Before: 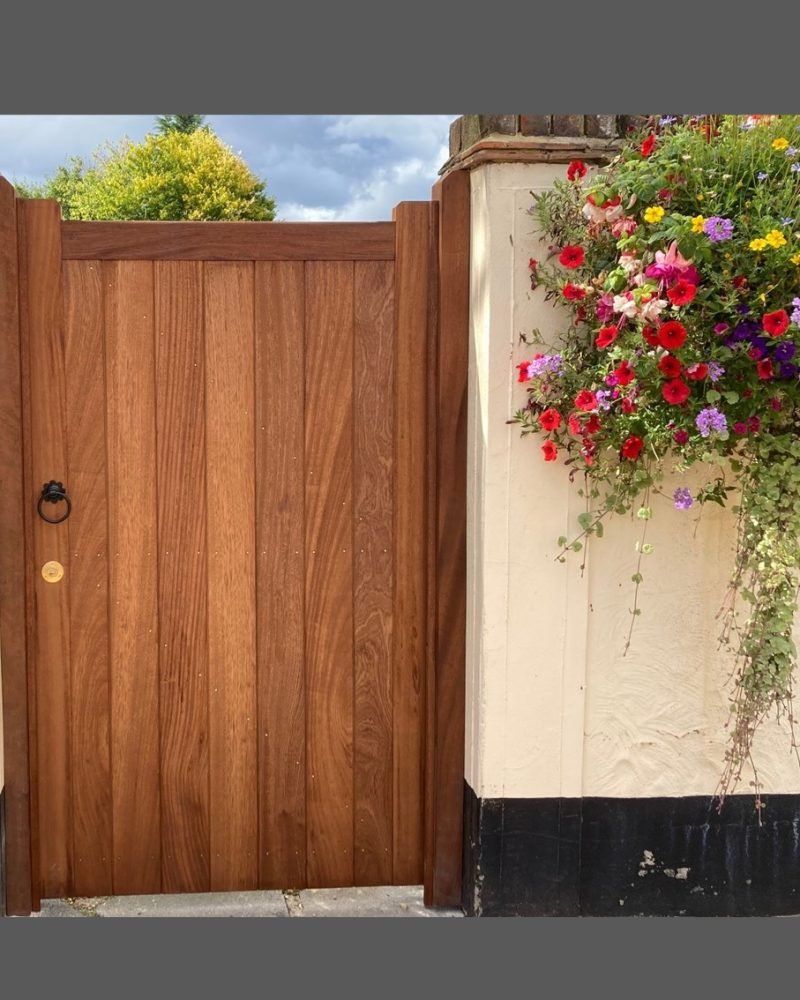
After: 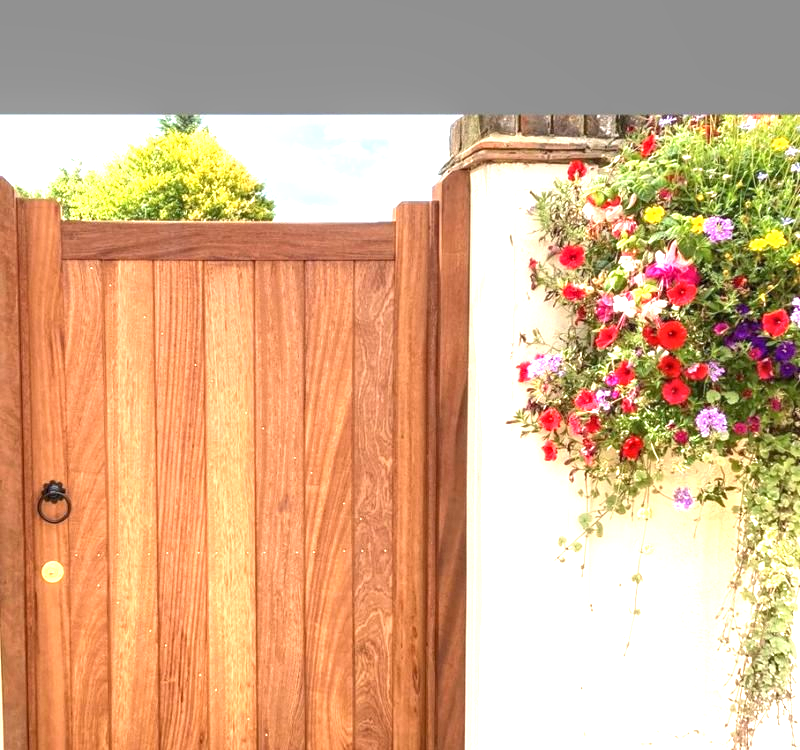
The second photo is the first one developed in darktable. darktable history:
local contrast: on, module defaults
exposure: black level correction 0, exposure 1.452 EV, compensate highlight preservation false
crop: bottom 24.993%
